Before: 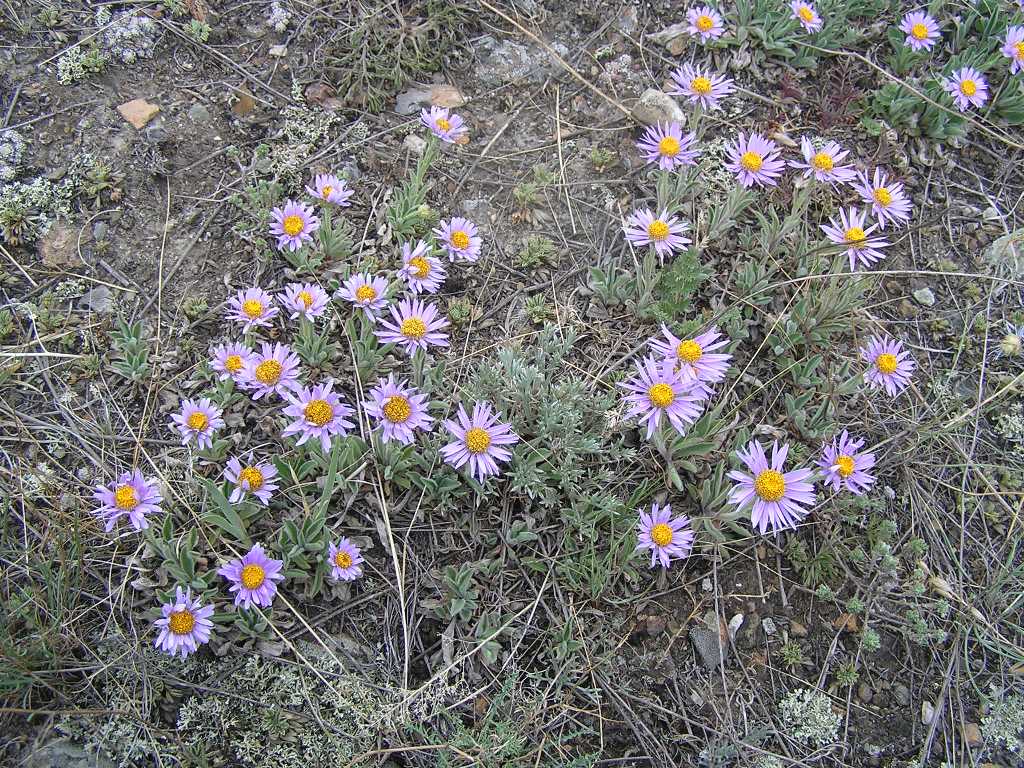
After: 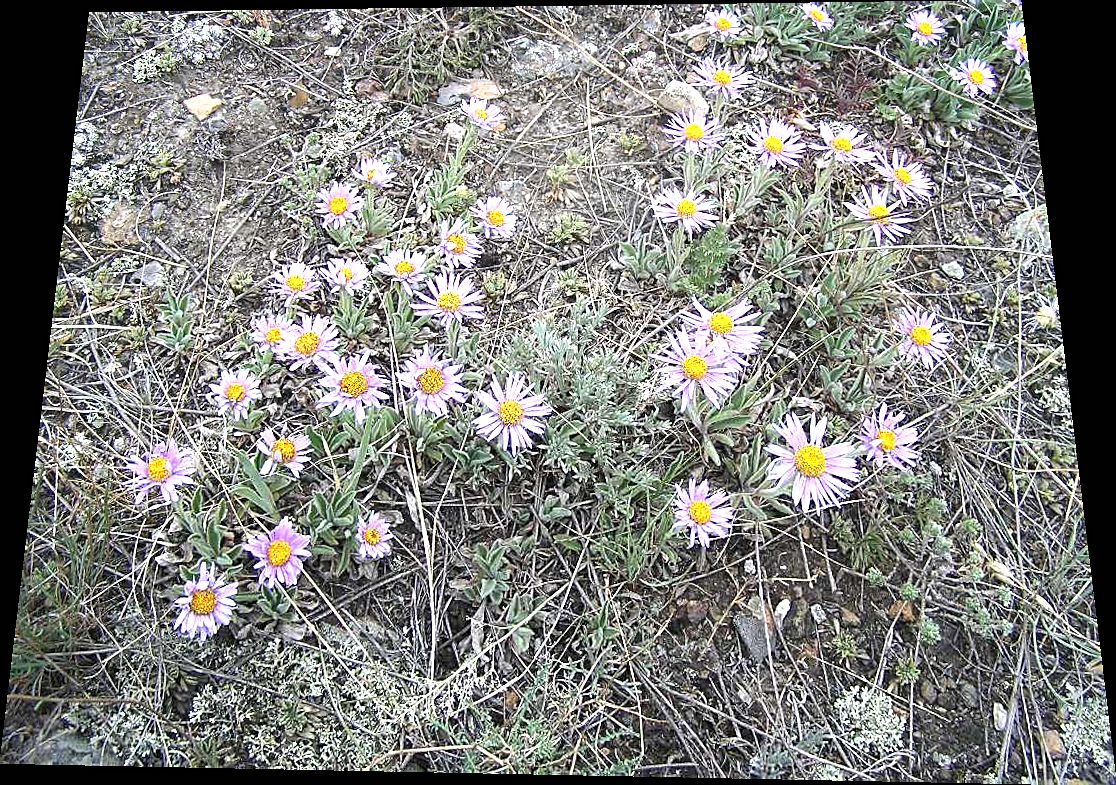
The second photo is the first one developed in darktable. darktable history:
rotate and perspective: rotation 0.128°, lens shift (vertical) -0.181, lens shift (horizontal) -0.044, shear 0.001, automatic cropping off
sharpen: on, module defaults
tone equalizer: -8 EV -0.001 EV, -7 EV 0.001 EV, -6 EV -0.002 EV, -5 EV -0.003 EV, -4 EV -0.062 EV, -3 EV -0.222 EV, -2 EV -0.267 EV, -1 EV 0.105 EV, +0 EV 0.303 EV
exposure: black level correction 0, exposure 0.6 EV, compensate highlight preservation false
